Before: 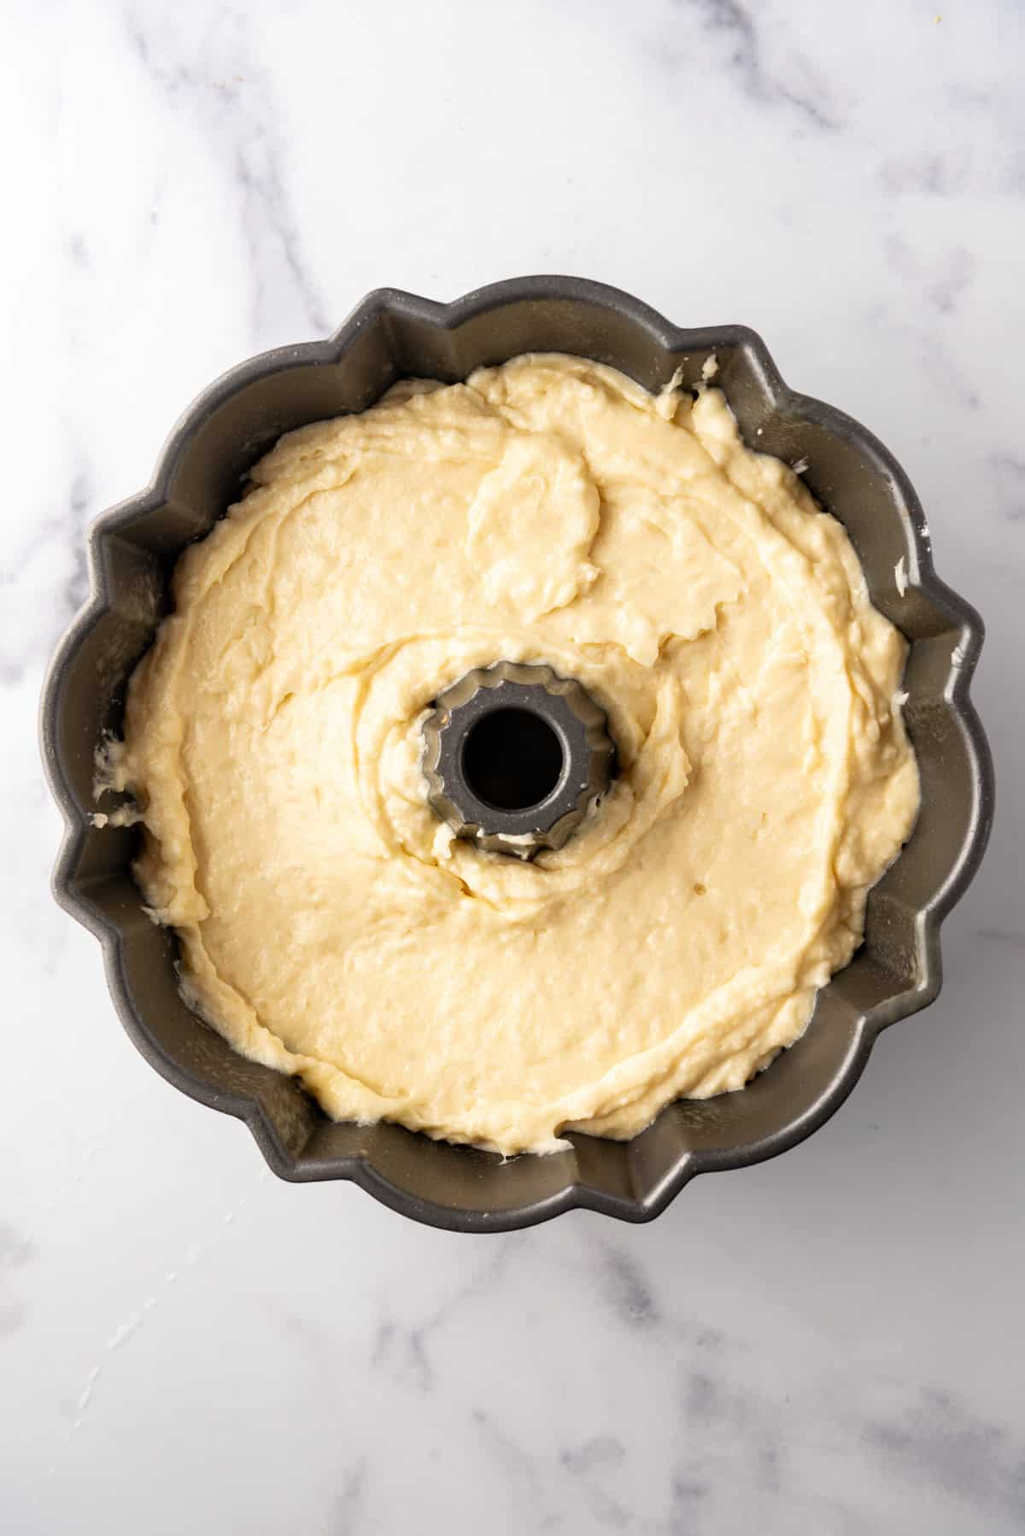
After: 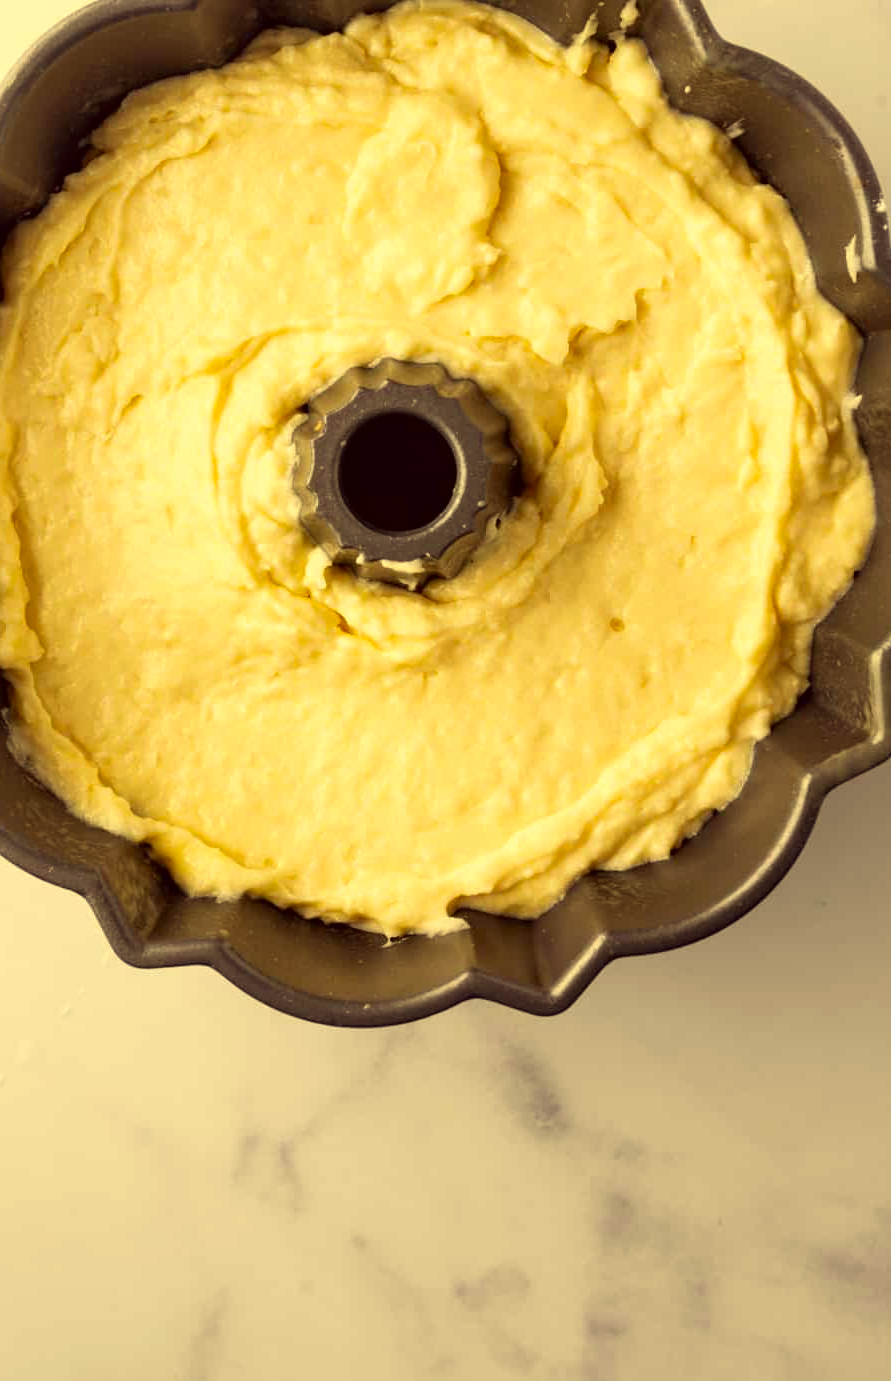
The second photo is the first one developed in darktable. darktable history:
color correction: highlights a* -0.625, highlights b* 39.75, shadows a* 9.26, shadows b* -0.197
crop: left 16.87%, top 23.141%, right 8.861%
